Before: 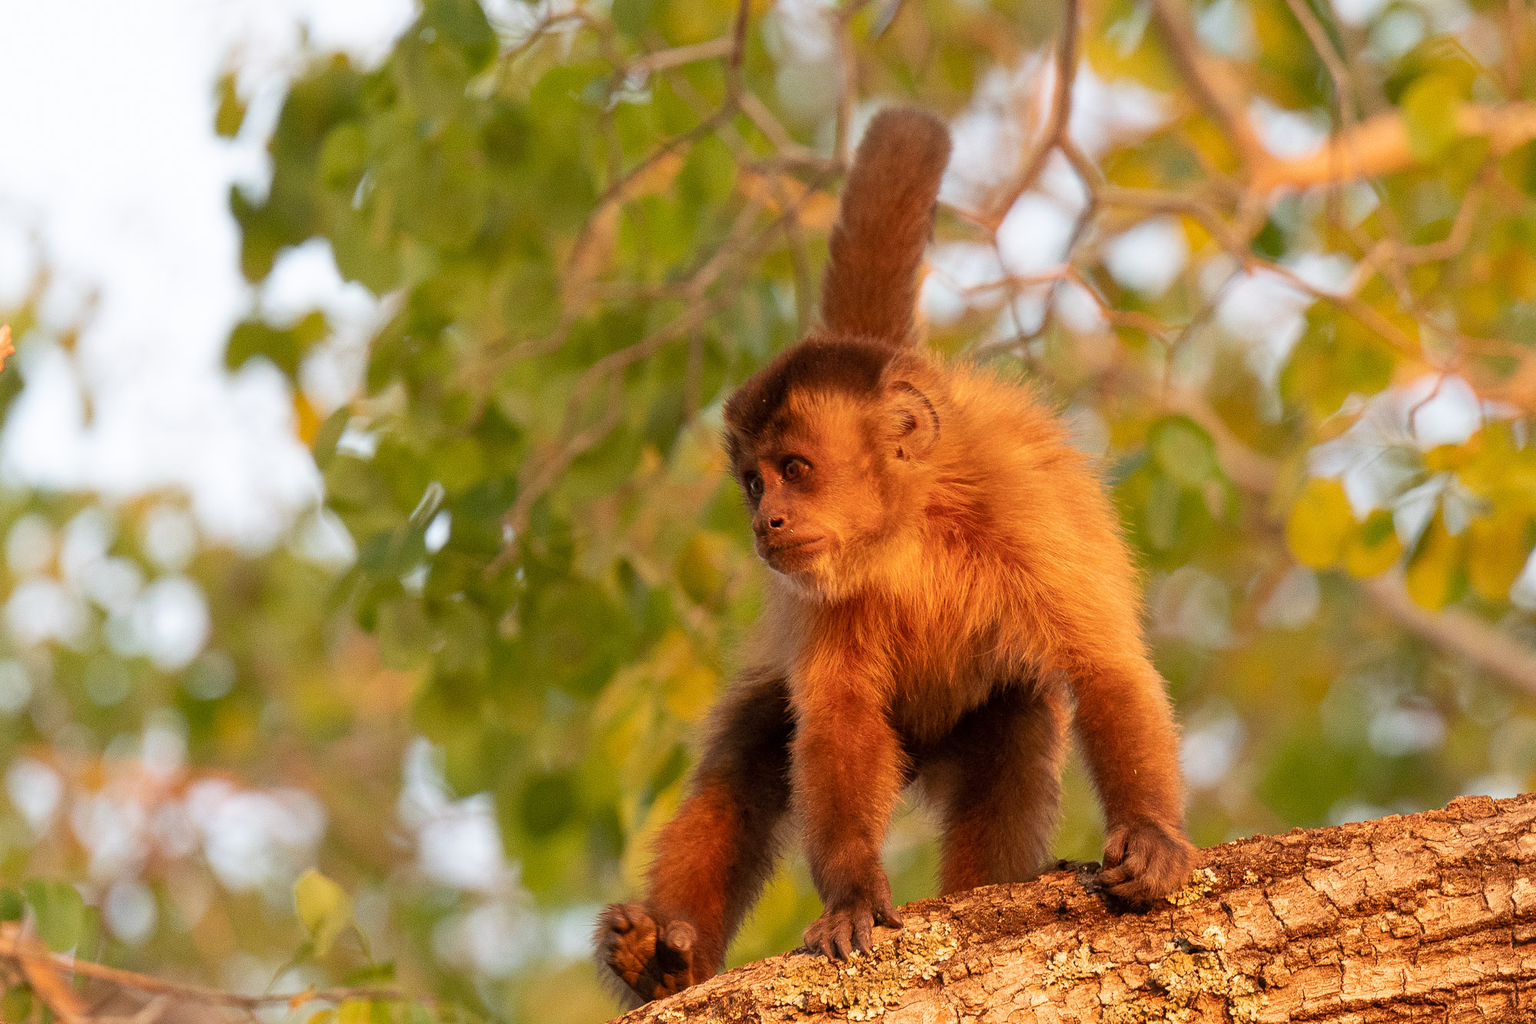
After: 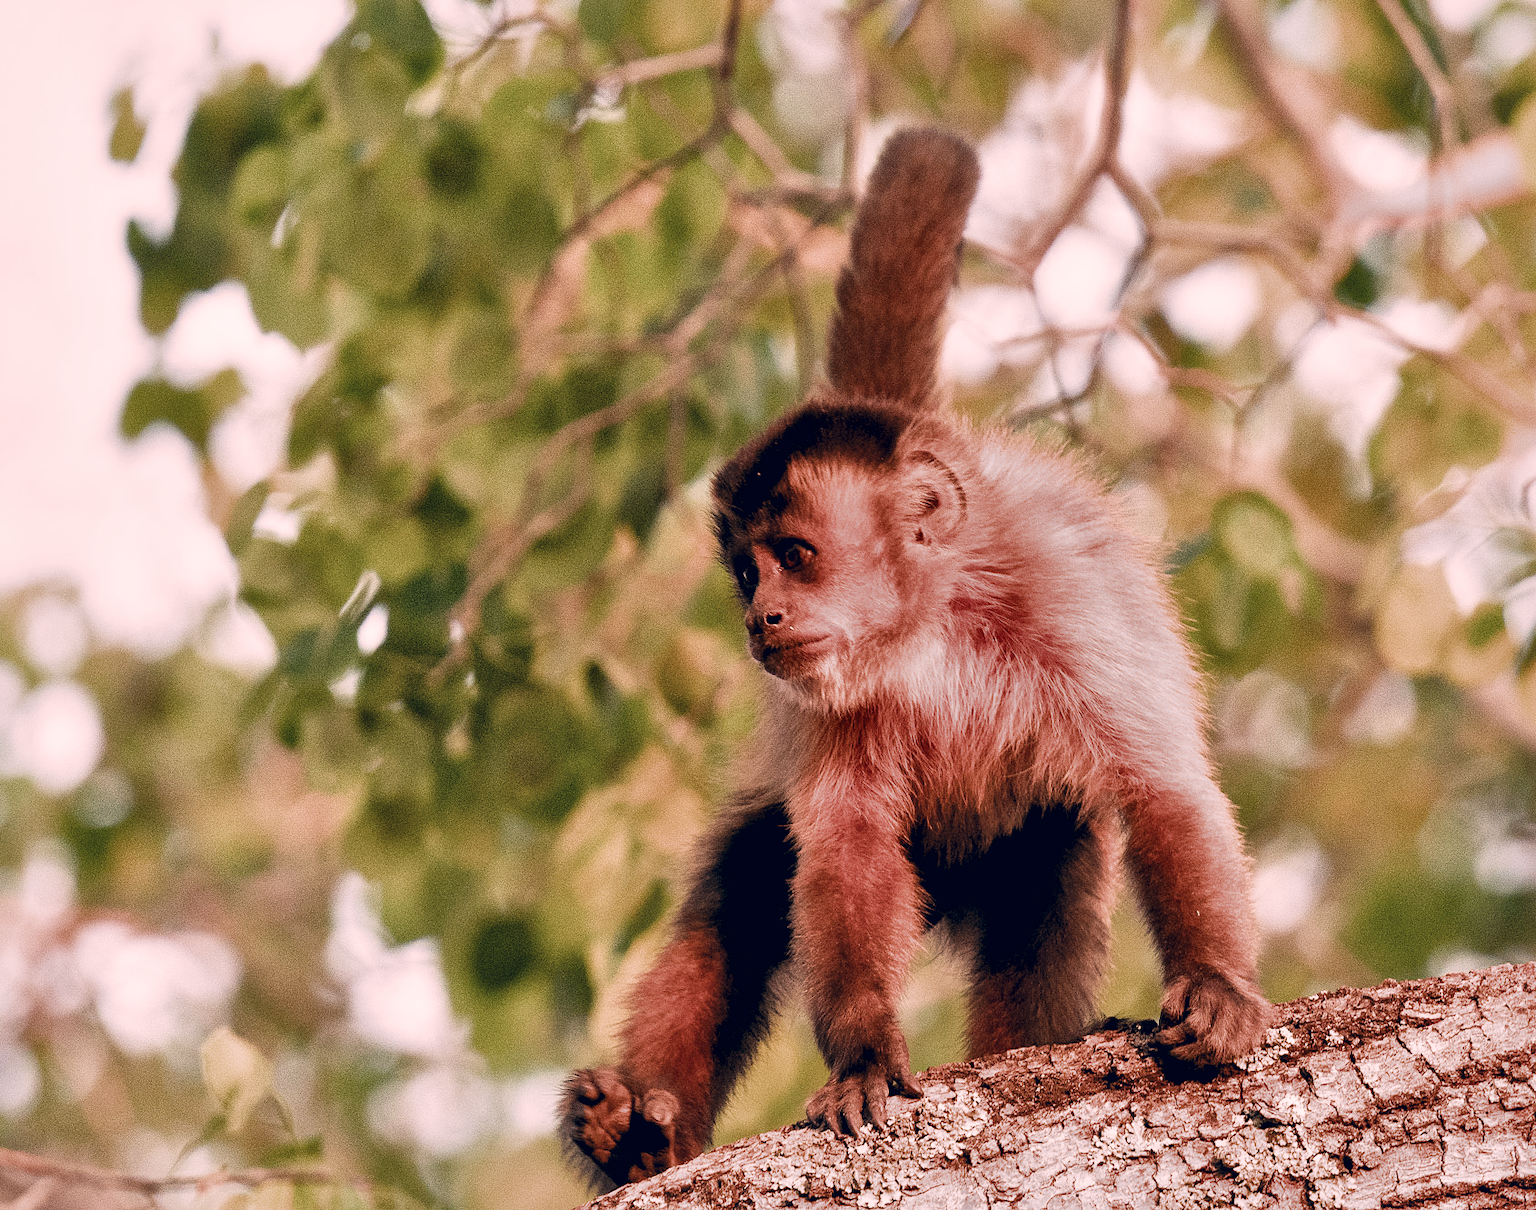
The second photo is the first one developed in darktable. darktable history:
crop: left 8.049%, right 7.429%
filmic rgb: black relative exposure -5.07 EV, white relative exposure 3.99 EV, hardness 2.91, contrast 1.297, highlights saturation mix -29.79%, add noise in highlights 0.001, color science v3 (2019), use custom middle-gray values true, contrast in highlights soft
color correction: highlights a* 14.28, highlights b* 5.95, shadows a* -6.21, shadows b* -15.94, saturation 0.834
tone curve: curves: ch0 [(0, 0) (0.8, 0.757) (1, 1)], color space Lab, independent channels, preserve colors none
local contrast: mode bilateral grid, contrast 25, coarseness 60, detail 151%, midtone range 0.2
contrast brightness saturation: contrast 0.103, brightness 0.039, saturation 0.085
exposure: exposure 0.299 EV, compensate highlight preservation false
